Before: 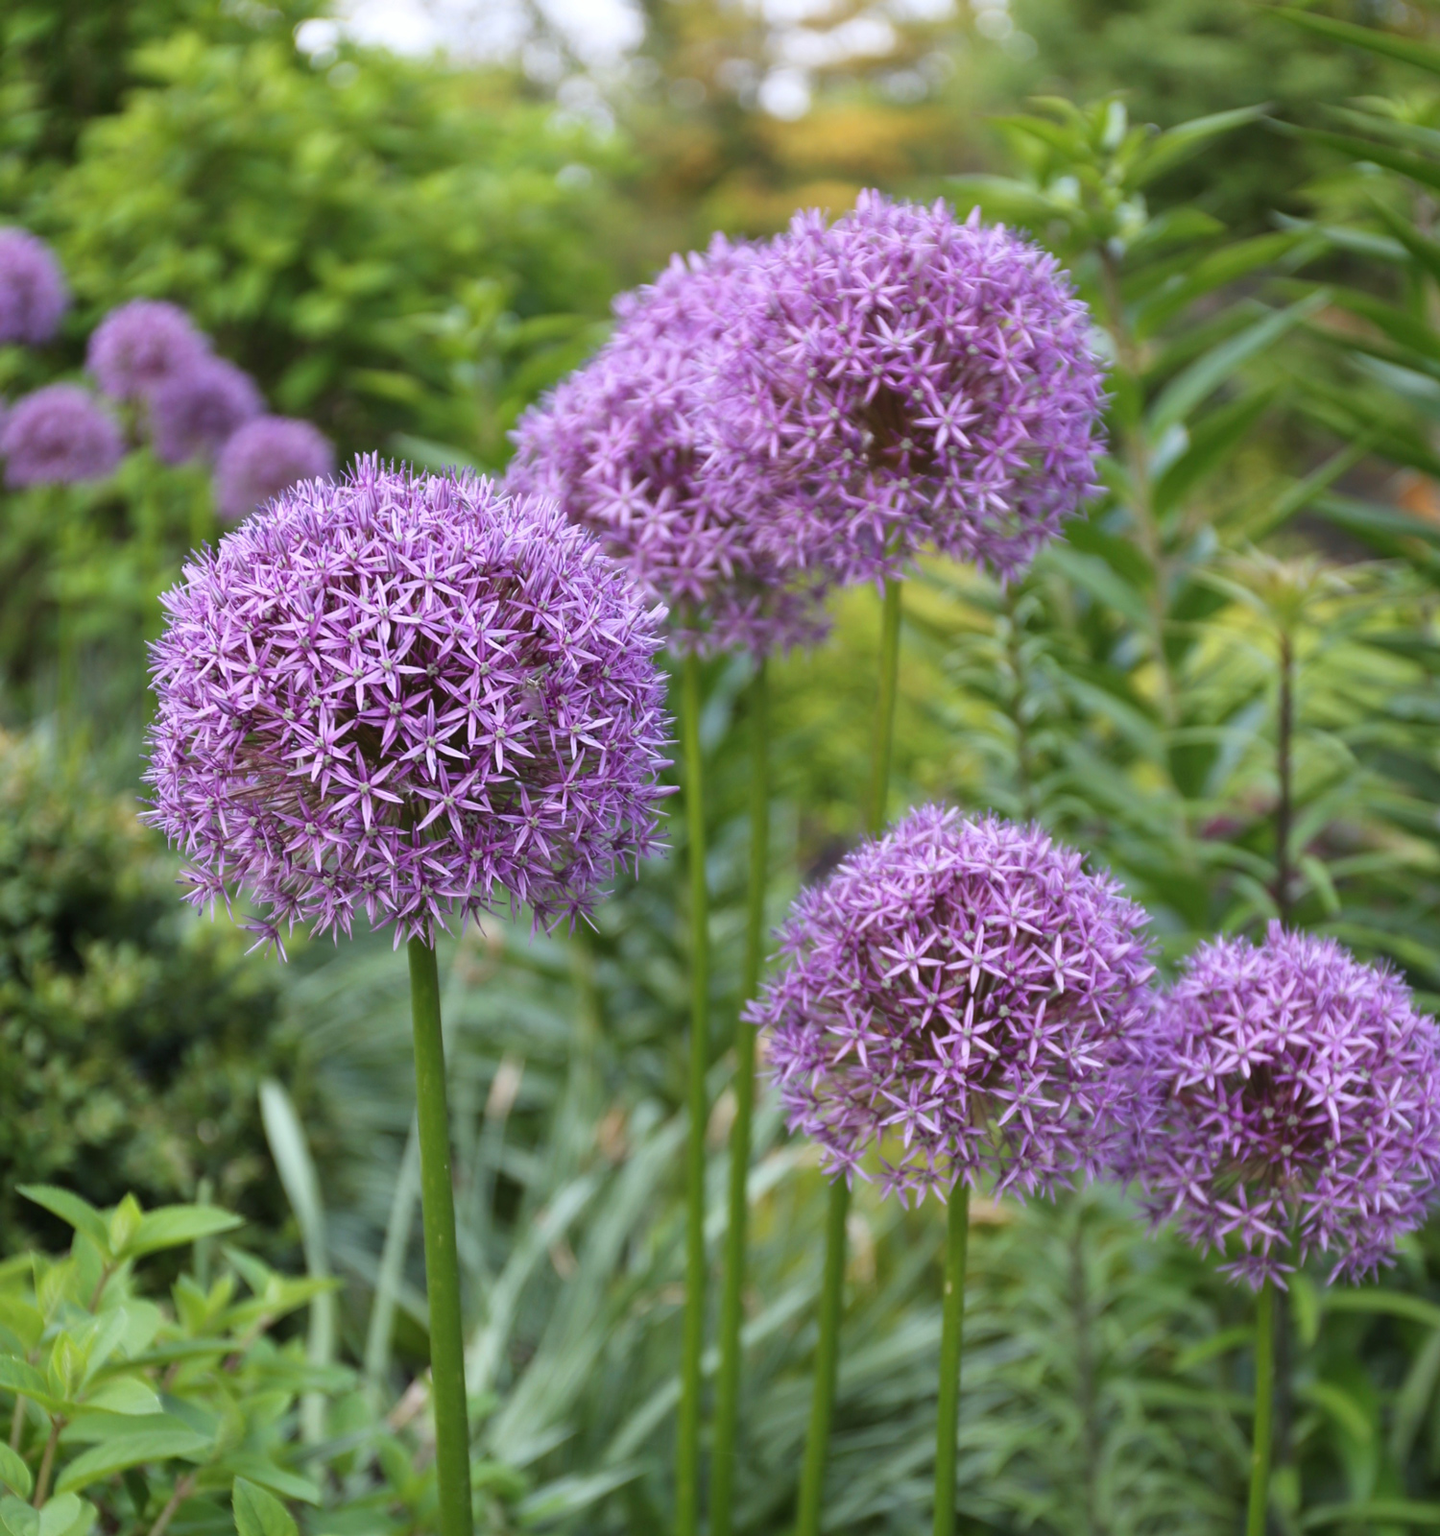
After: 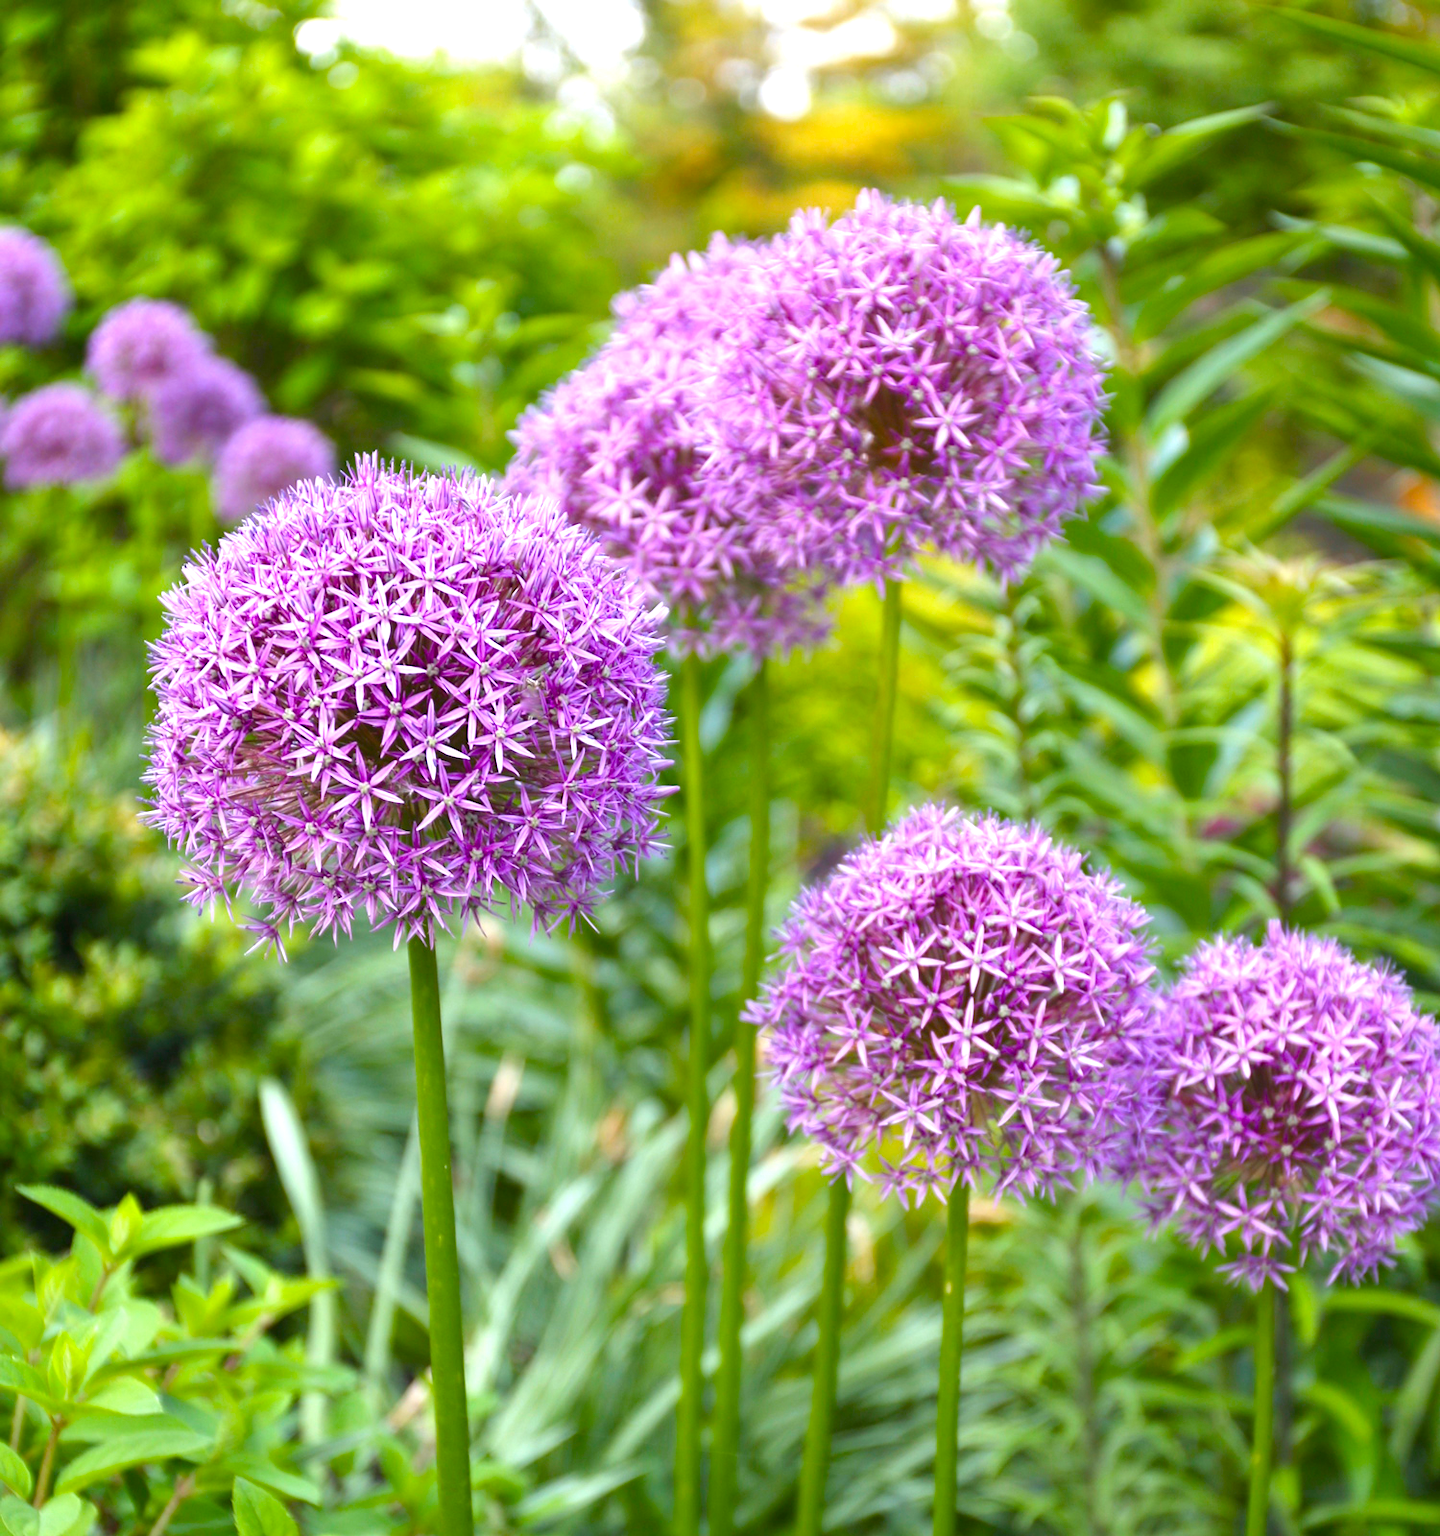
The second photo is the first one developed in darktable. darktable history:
exposure: exposure 0.772 EV, compensate exposure bias true, compensate highlight preservation false
color balance rgb: power › hue 328.24°, highlights gain › luminance 6.509%, highlights gain › chroma 1.212%, highlights gain › hue 91.15°, perceptual saturation grading › global saturation 20%, perceptual saturation grading › highlights 2.312%, perceptual saturation grading › shadows 49.856%, global vibrance 14.892%
